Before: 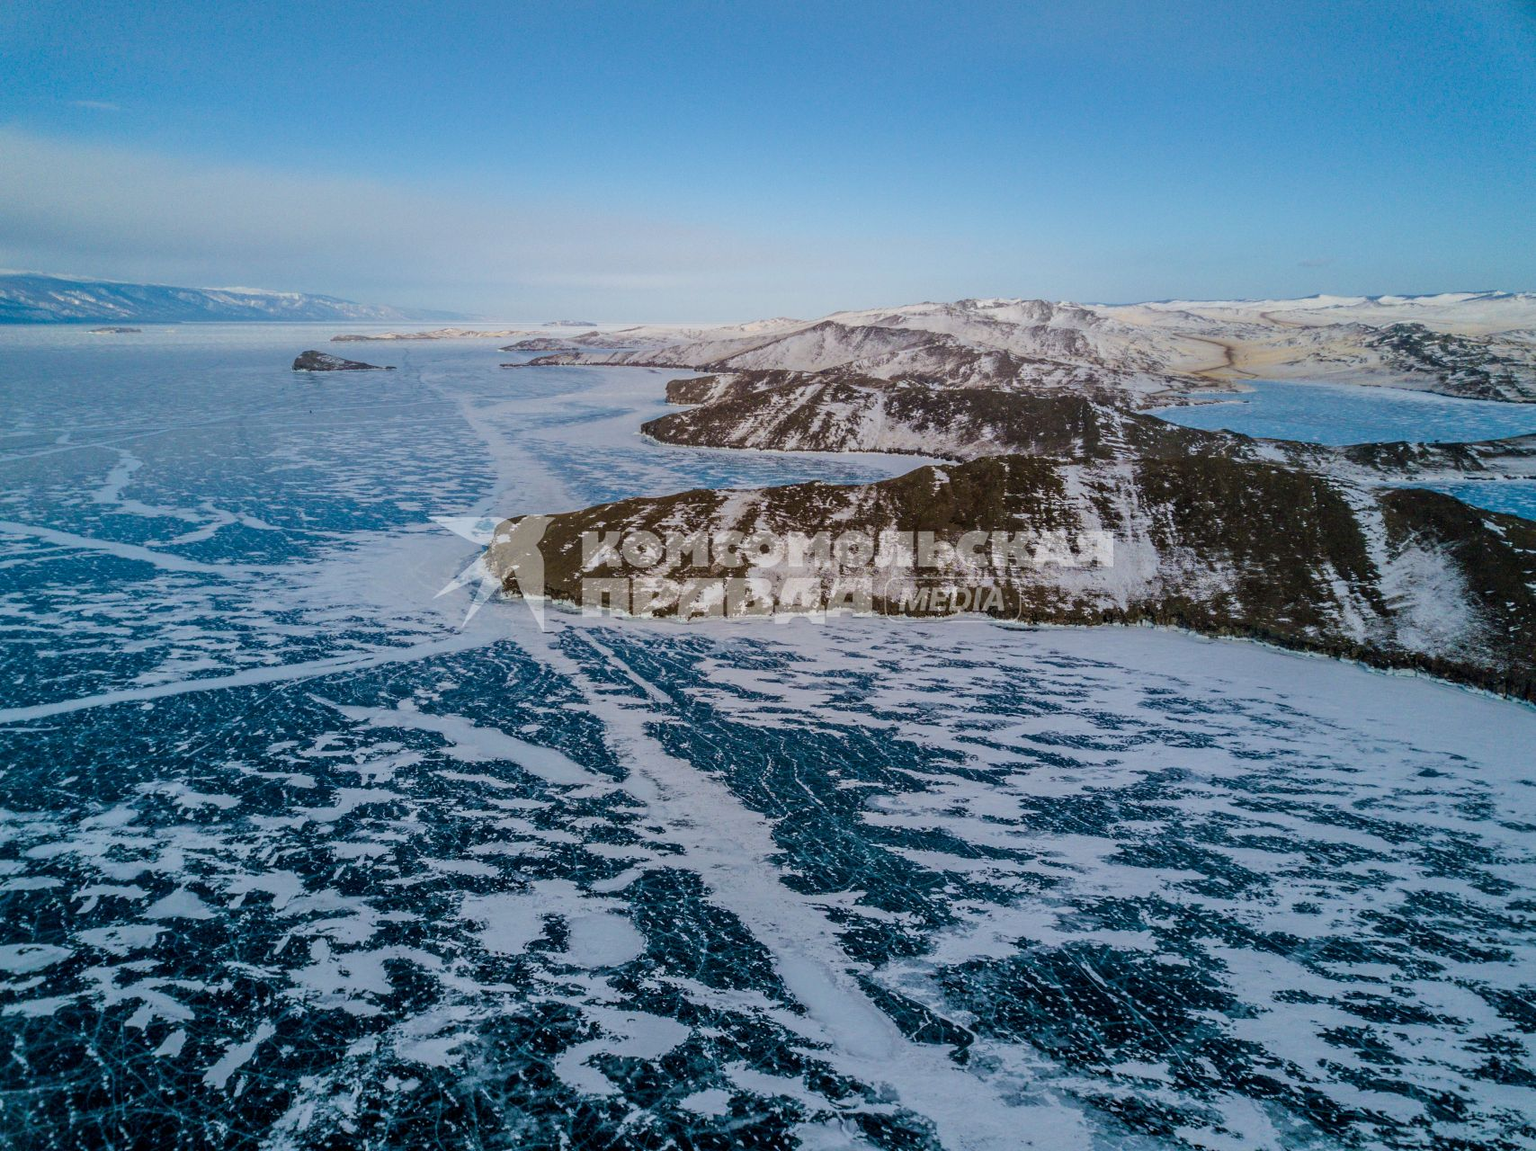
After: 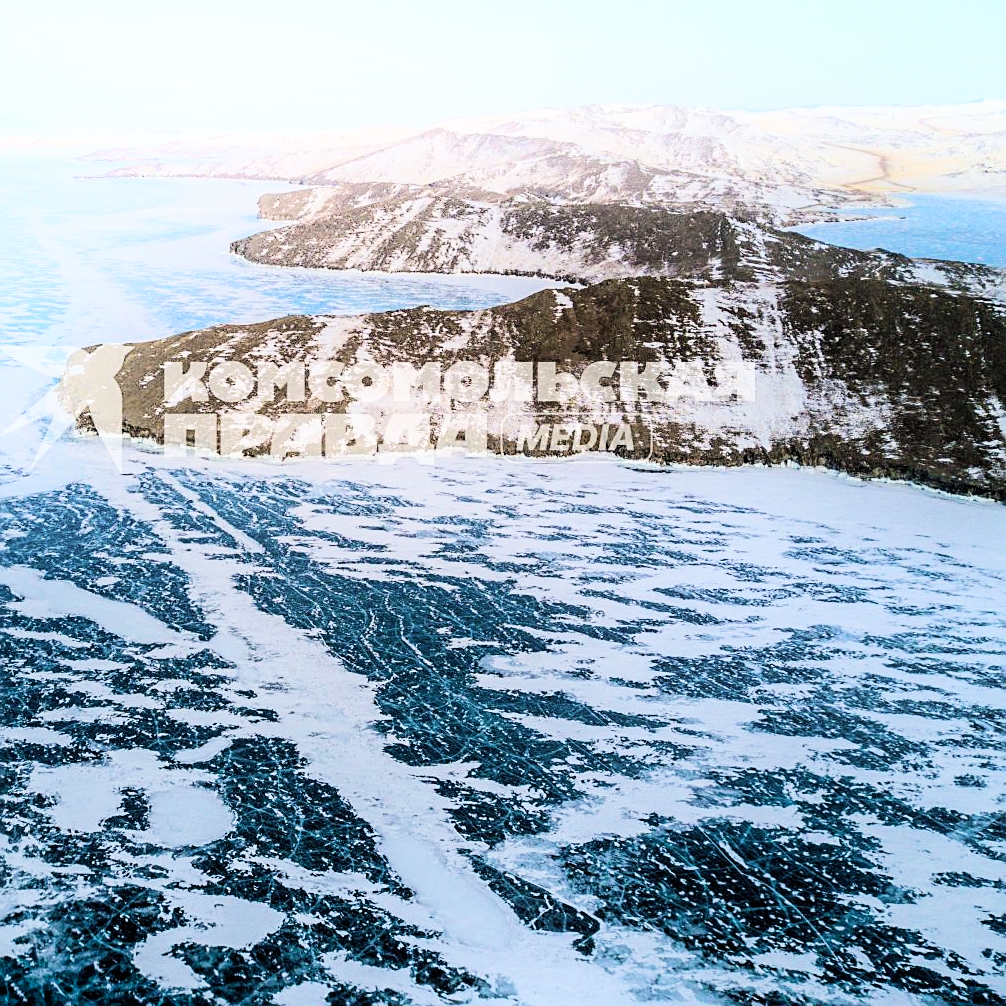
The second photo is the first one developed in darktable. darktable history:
crop and rotate: left 28.365%, top 17.9%, right 12.689%, bottom 3.504%
shadows and highlights: shadows -89.2, highlights 91.7, soften with gaussian
sharpen: on, module defaults
contrast equalizer: y [[0.627 ×6], [0.563 ×6], [0 ×6], [0 ×6], [0 ×6]], mix -0.304
color balance rgb: shadows lift › luminance -9.068%, perceptual saturation grading › global saturation 0.992%
exposure: black level correction 0, exposure 1.2 EV, compensate highlight preservation false
filmic rgb: middle gray luminance 12.49%, black relative exposure -10.15 EV, white relative exposure 3.47 EV, target black luminance 0%, hardness 5.78, latitude 44.86%, contrast 1.224, highlights saturation mix 5.48%, shadows ↔ highlights balance 27.55%
